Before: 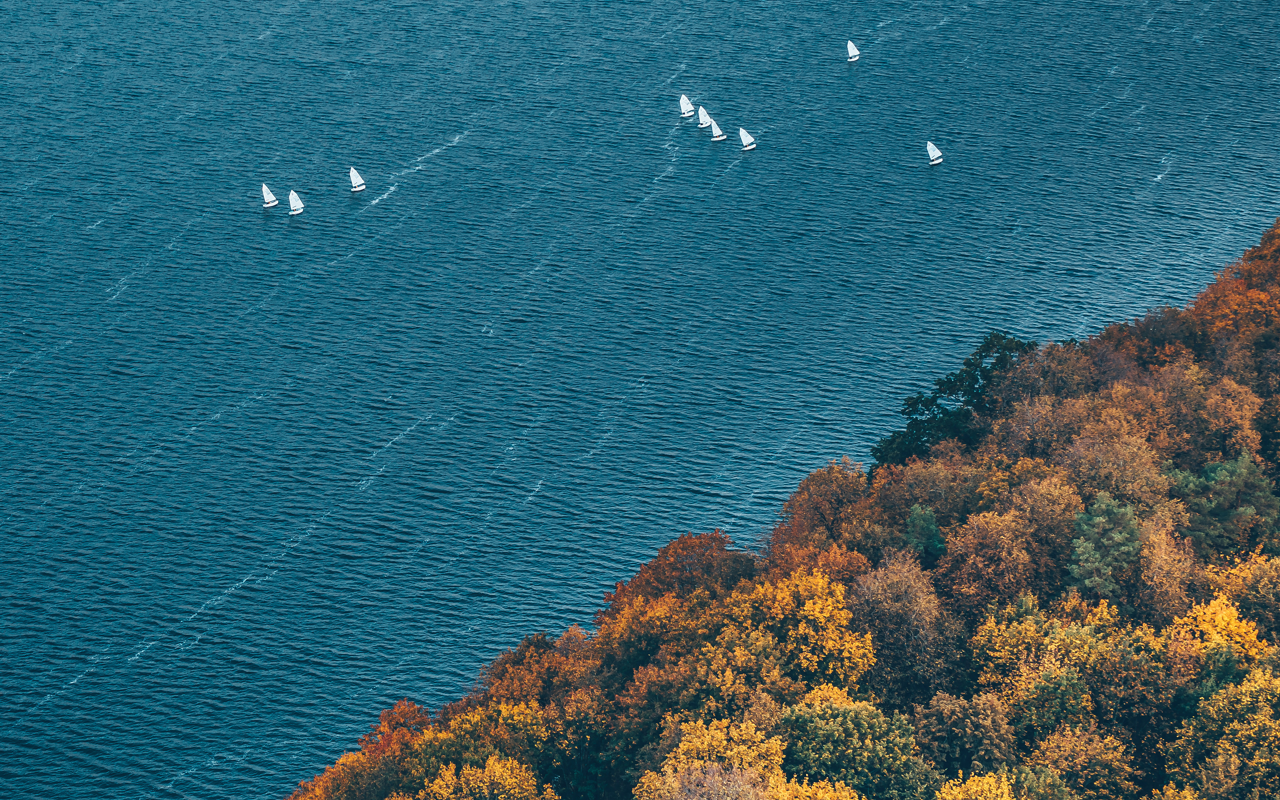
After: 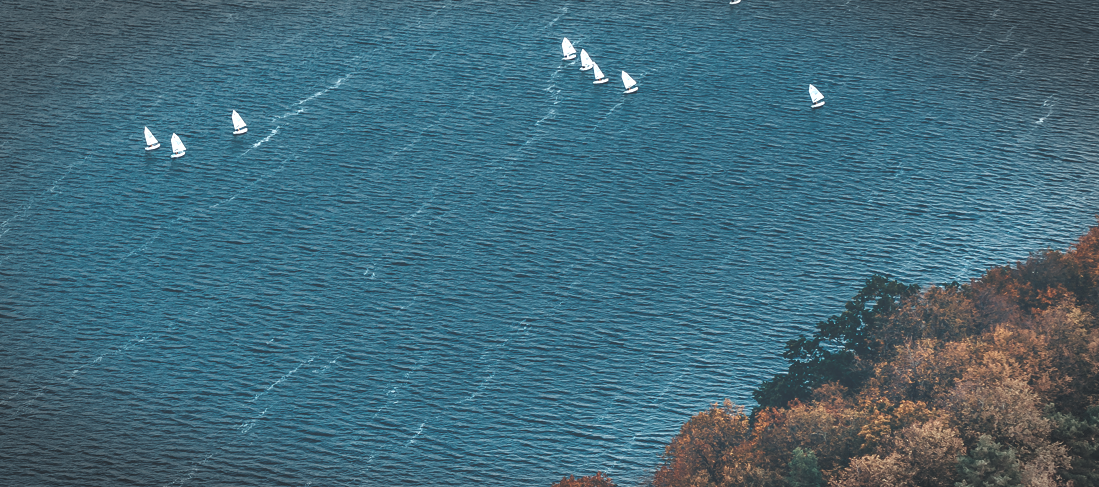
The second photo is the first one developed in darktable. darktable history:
levels: black 8.53%, levels [0.052, 0.496, 0.908]
color balance rgb: perceptual saturation grading › global saturation 20%, perceptual saturation grading › highlights -49.286%, perceptual saturation grading › shadows 25.662%
exposure: black level correction -0.039, exposure 0.059 EV, compensate highlight preservation false
tone equalizer: edges refinement/feathering 500, mask exposure compensation -1.57 EV, preserve details no
crop and rotate: left 9.25%, top 7.165%, right 4.845%, bottom 31.946%
vignetting: automatic ratio true, dithering 8-bit output
